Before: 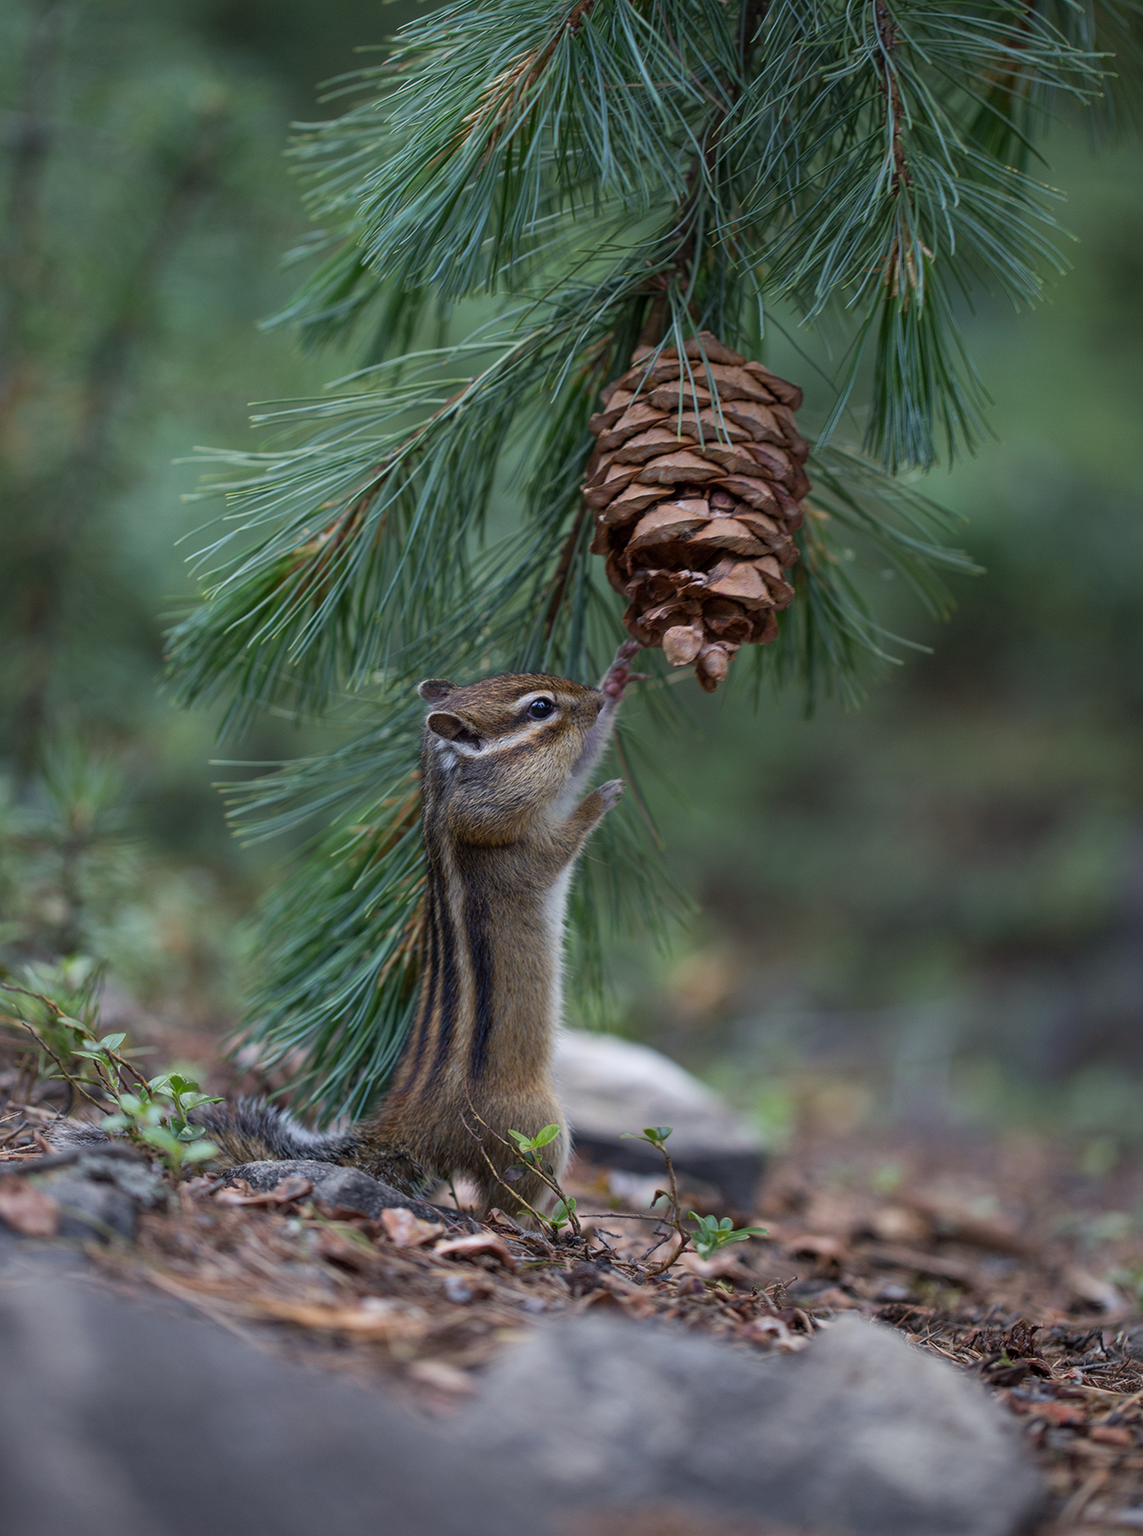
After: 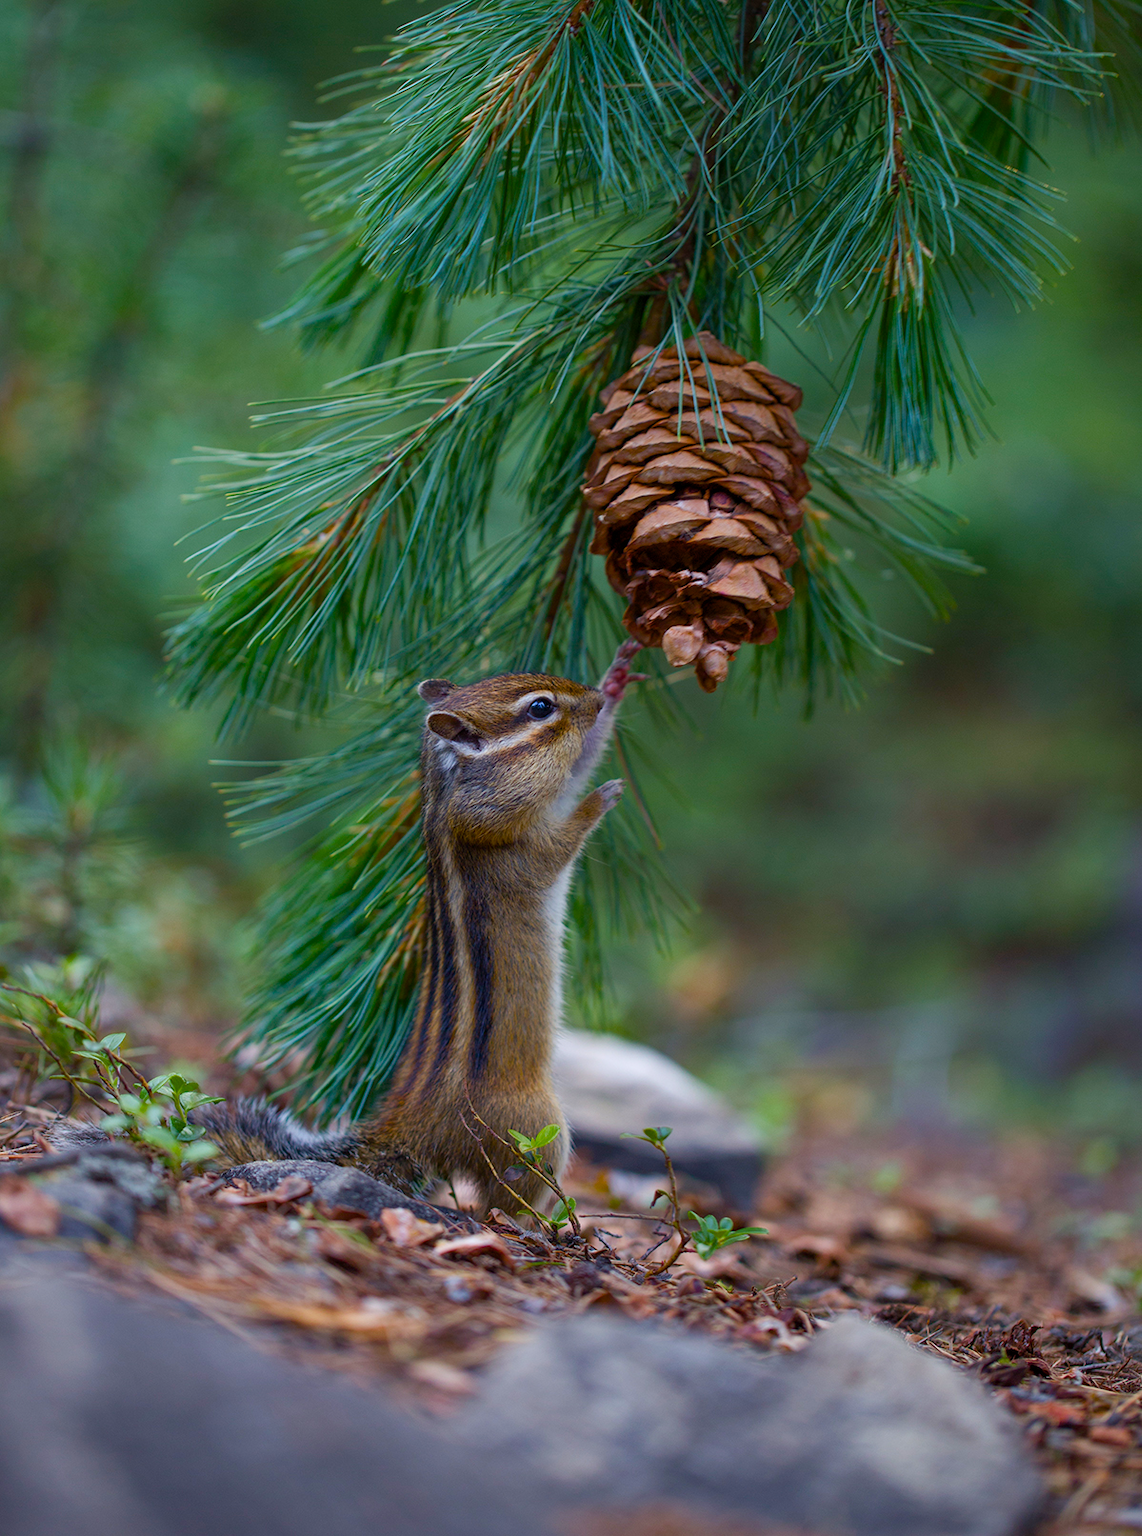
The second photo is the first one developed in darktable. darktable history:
color balance rgb: perceptual saturation grading › global saturation 20%, perceptual saturation grading › highlights -25%, perceptual saturation grading › shadows 50.52%, global vibrance 40.24%
exposure: compensate highlight preservation false
